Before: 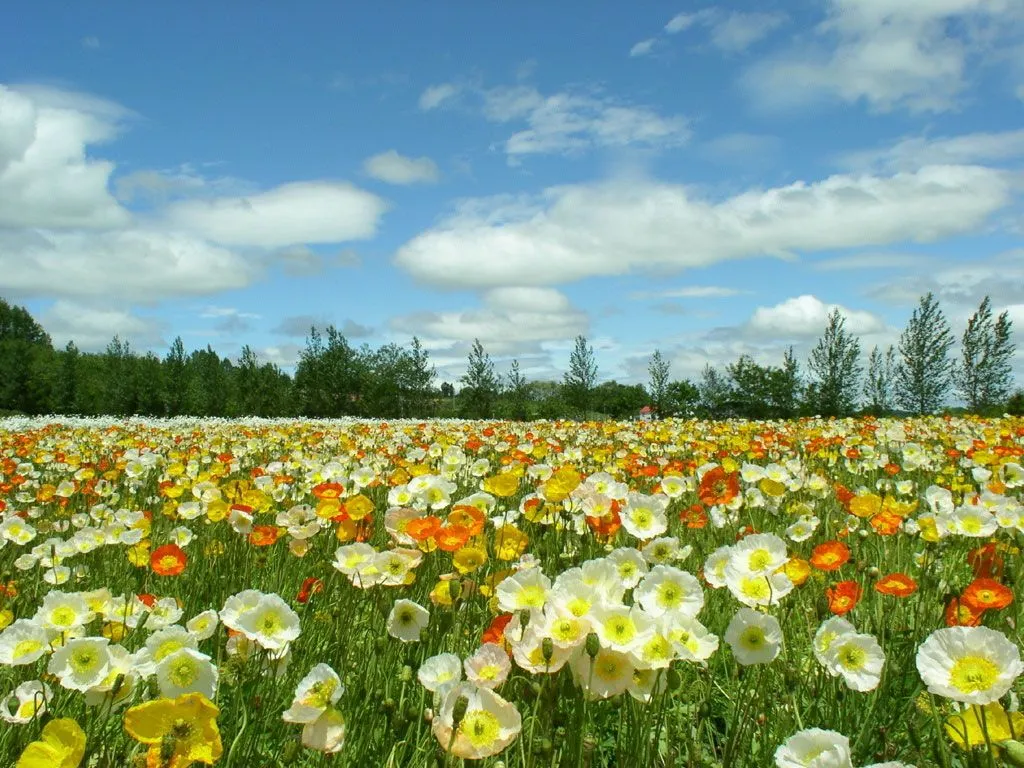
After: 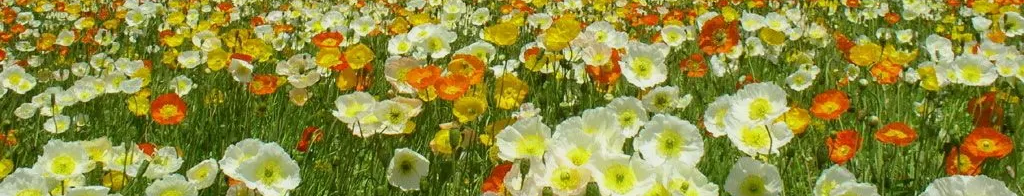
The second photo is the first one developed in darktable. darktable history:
exposure: exposure -0.206 EV, compensate exposure bias true, compensate highlight preservation false
crop and rotate: top 58.784%, bottom 15.584%
